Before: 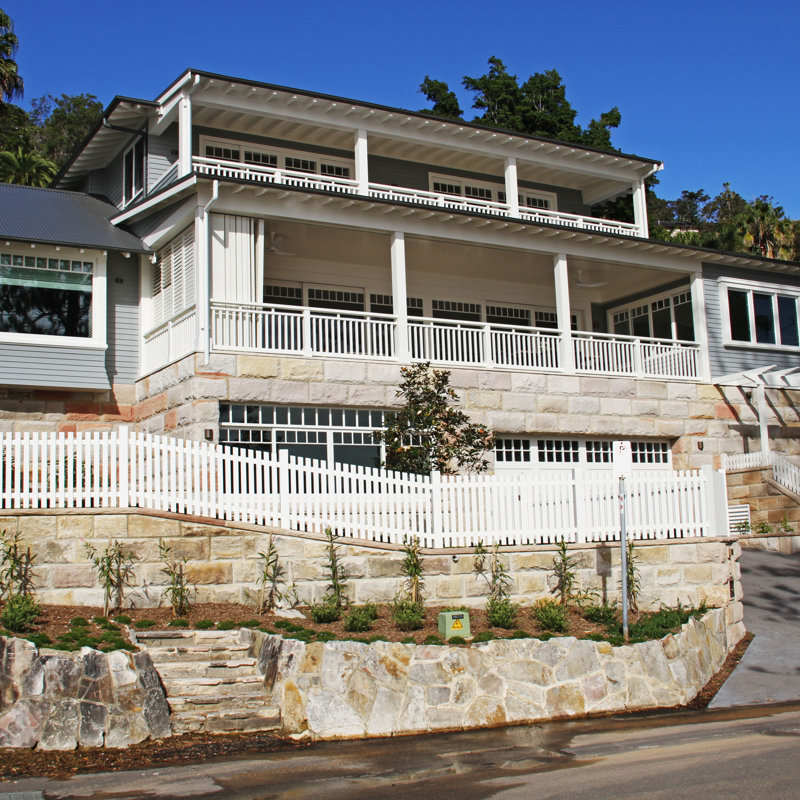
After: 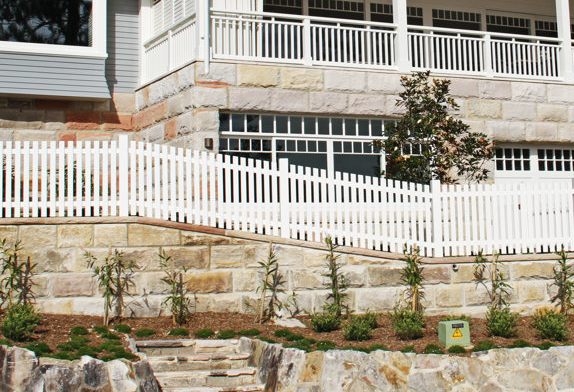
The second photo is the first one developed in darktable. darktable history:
crop: top 36.4%, right 28.131%, bottom 14.589%
